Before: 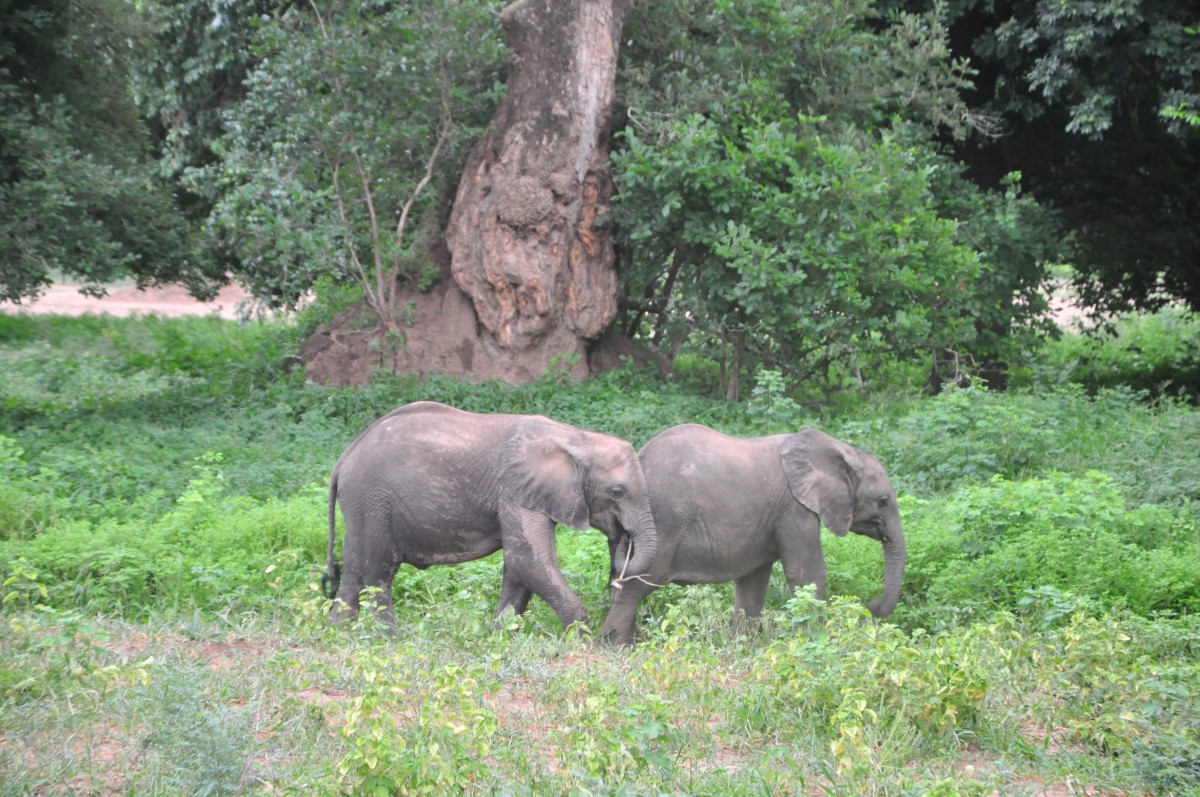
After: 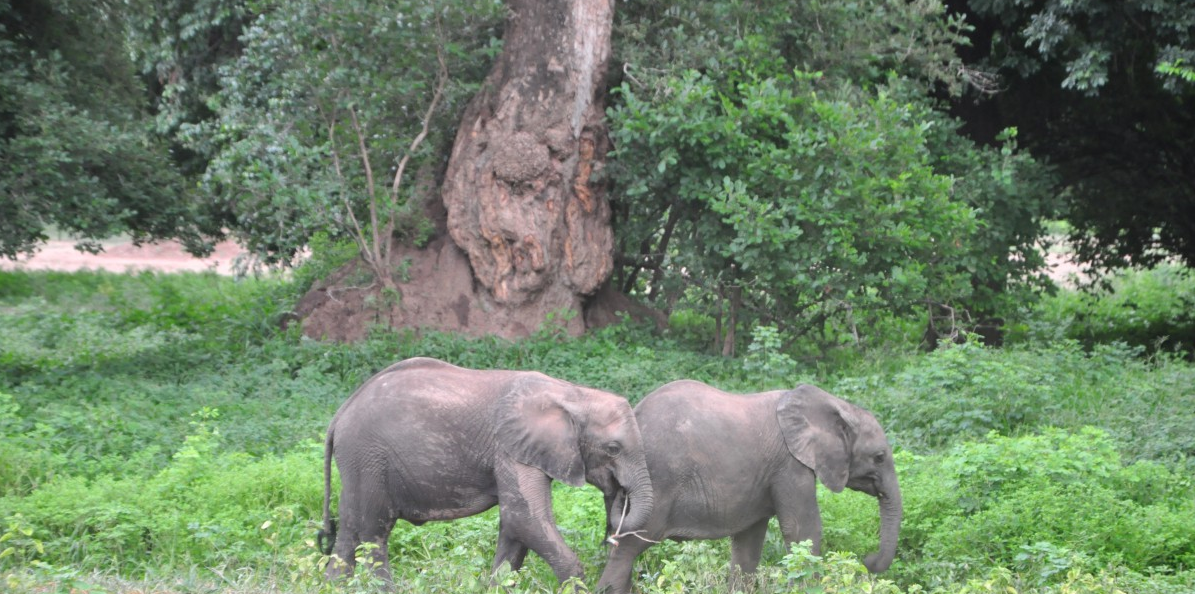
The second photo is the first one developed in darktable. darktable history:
crop: left 0.357%, top 5.538%, bottom 19.901%
